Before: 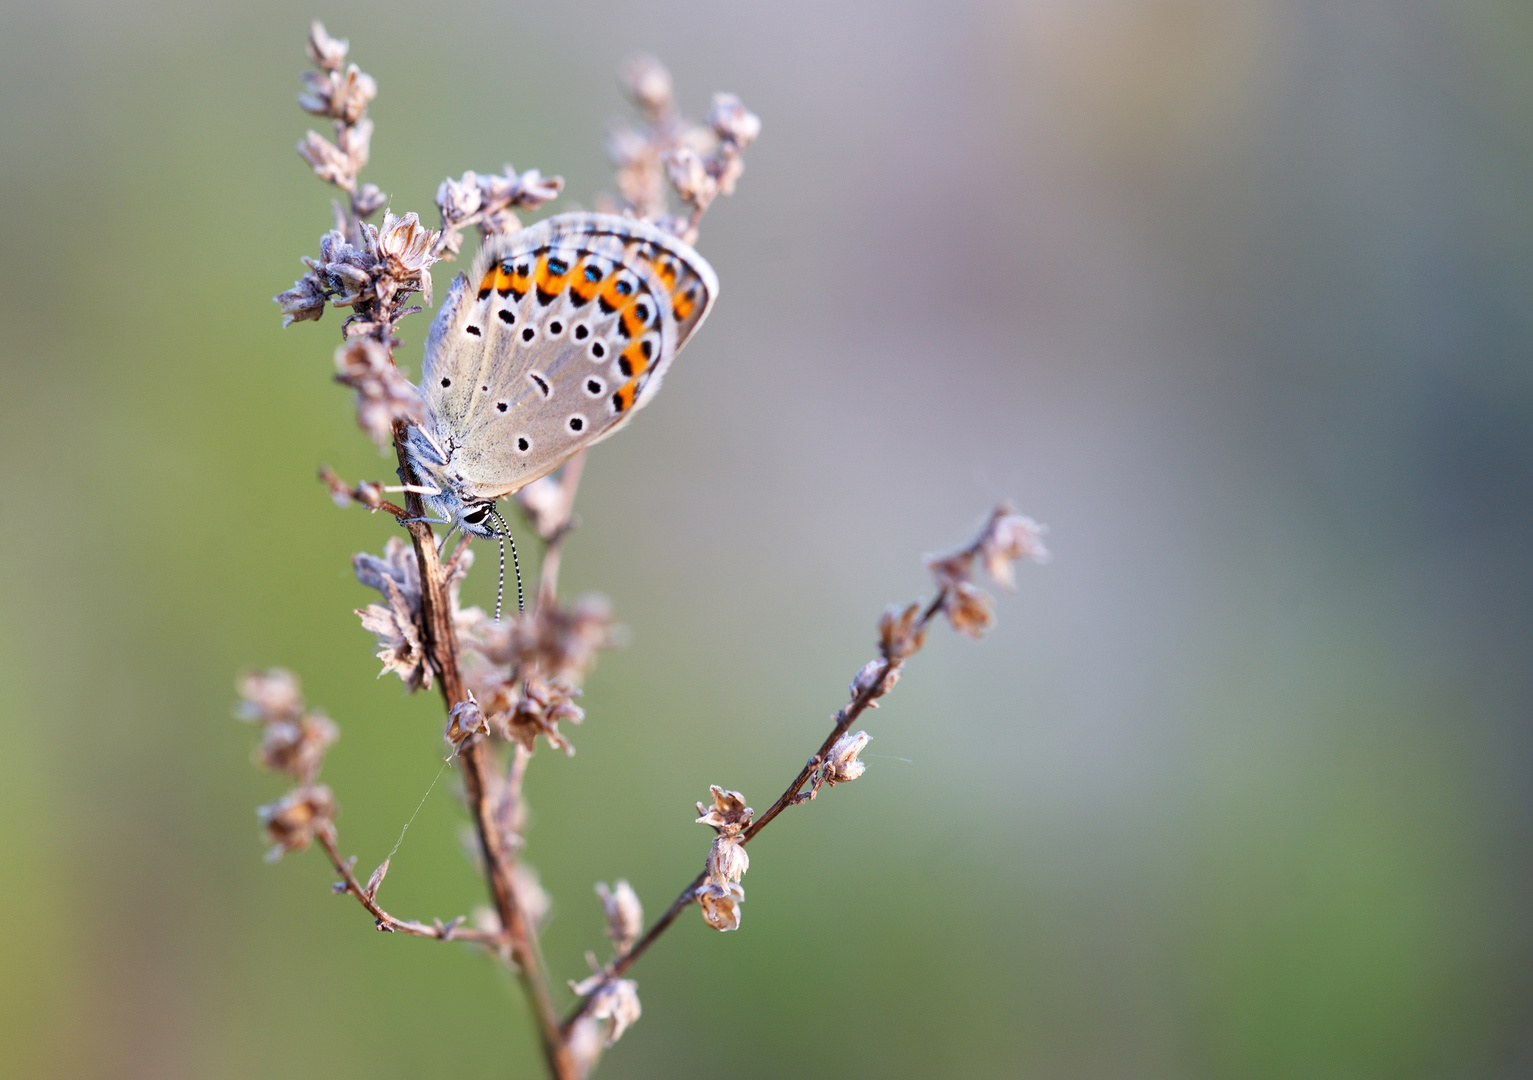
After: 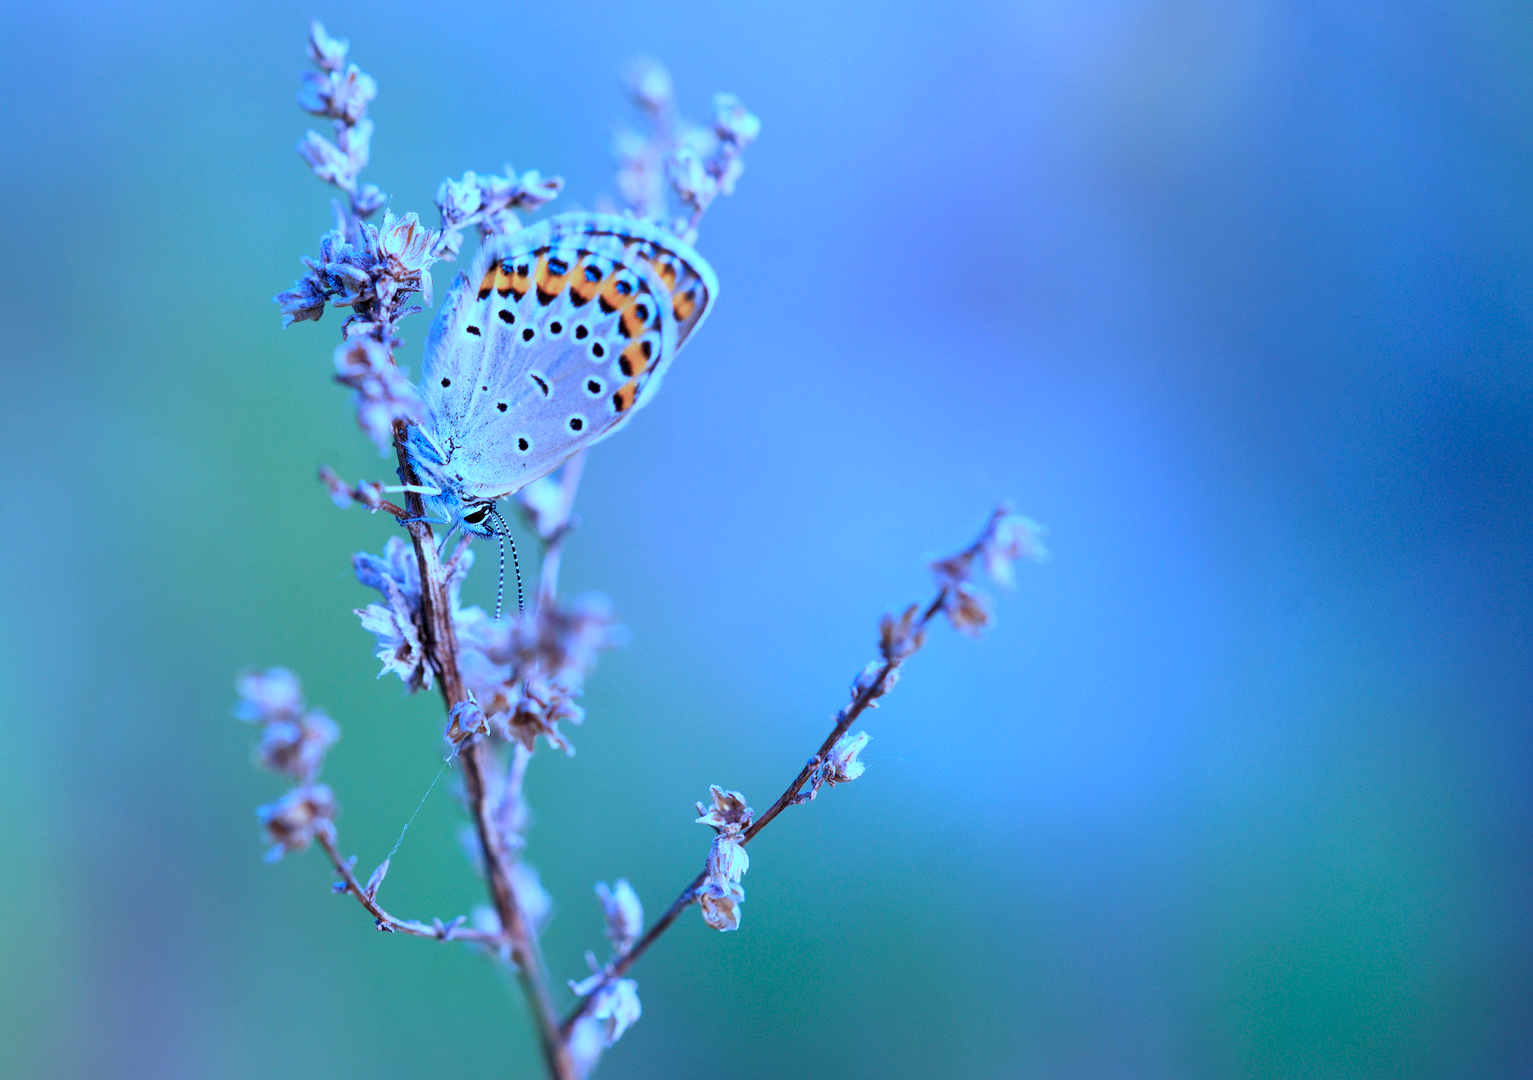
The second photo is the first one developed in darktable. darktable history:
color calibration: illuminant as shot in camera, x 0.462, y 0.42, temperature 2679.96 K
